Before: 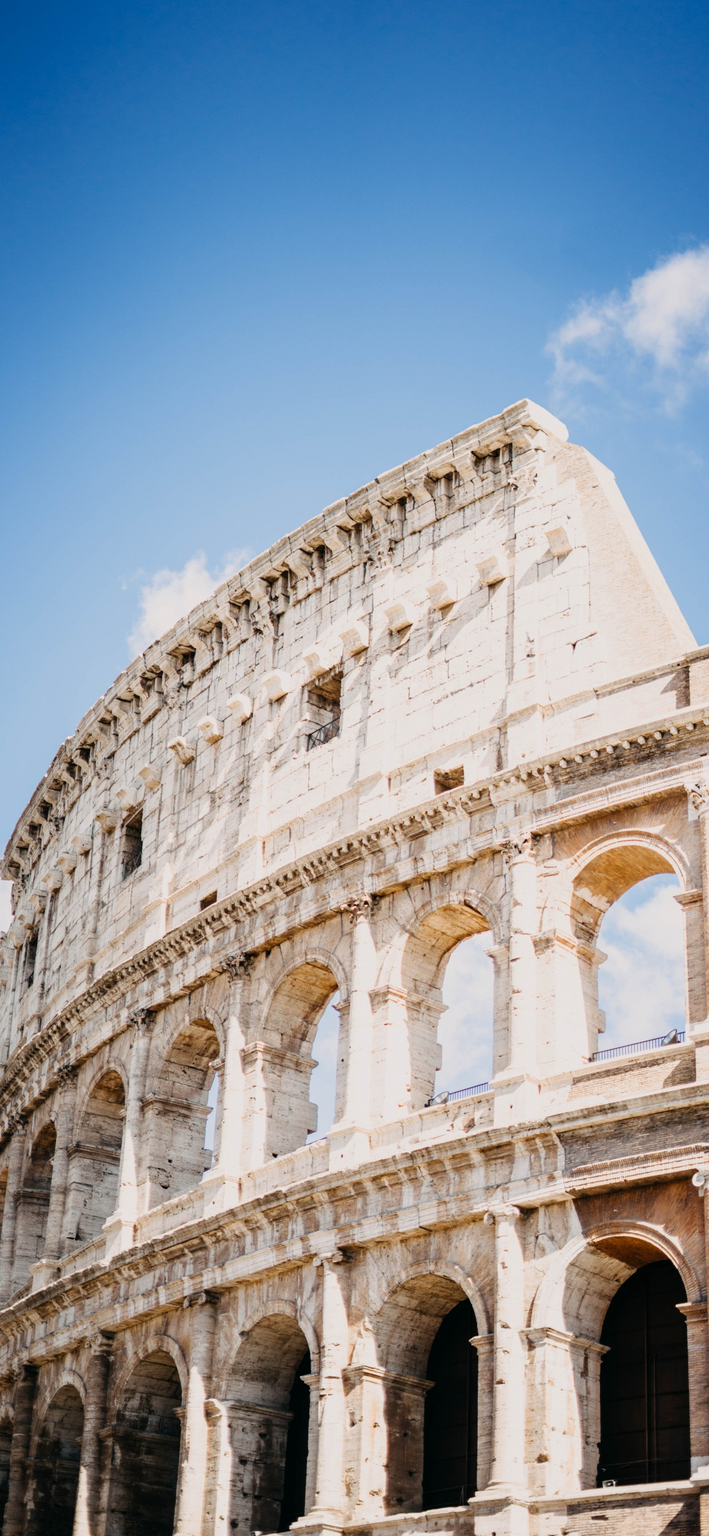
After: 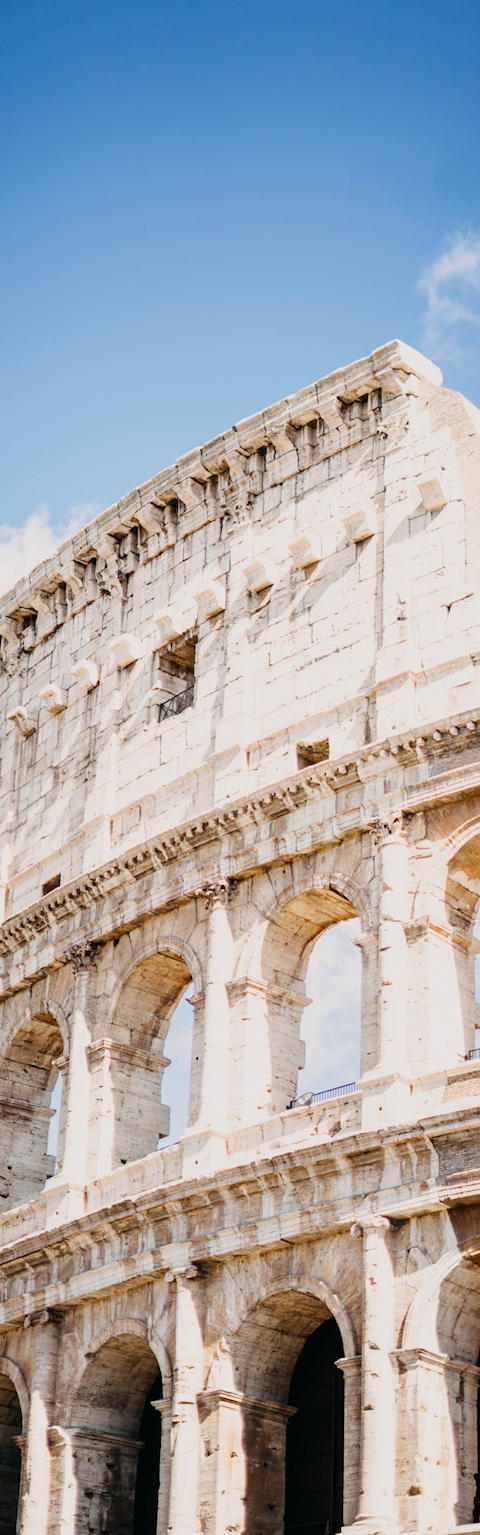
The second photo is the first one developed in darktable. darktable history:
crop and rotate: left 22.789%, top 5.639%, right 14.778%, bottom 2.297%
